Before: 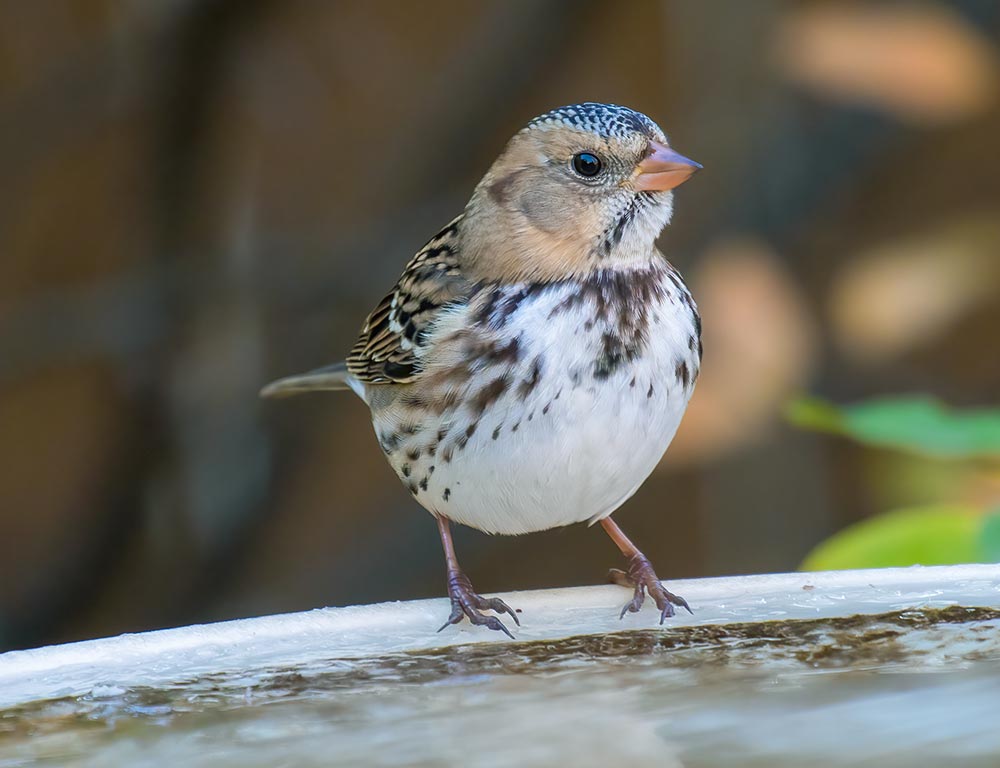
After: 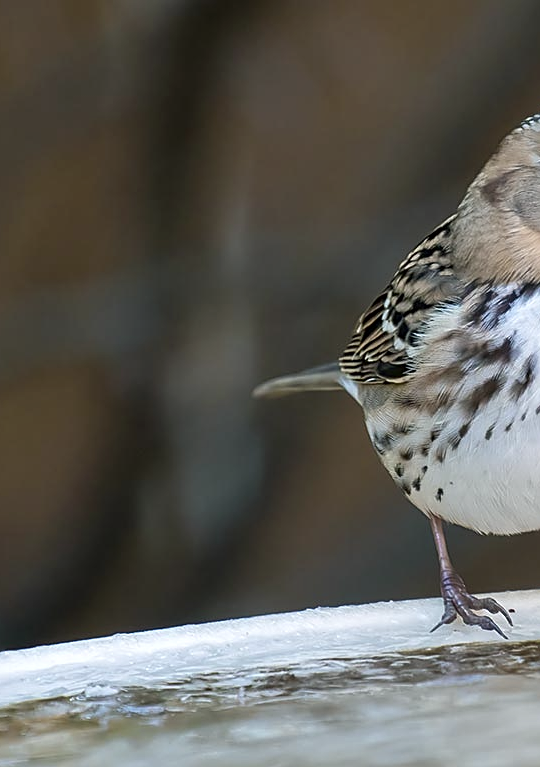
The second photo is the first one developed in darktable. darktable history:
crop: left 0.737%, right 45.198%, bottom 0.089%
contrast brightness saturation: contrast 0.059, brightness -0.015, saturation -0.237
sharpen: on, module defaults
shadows and highlights: radius 171.11, shadows 27.72, white point adjustment 3, highlights -68.31, soften with gaussian
